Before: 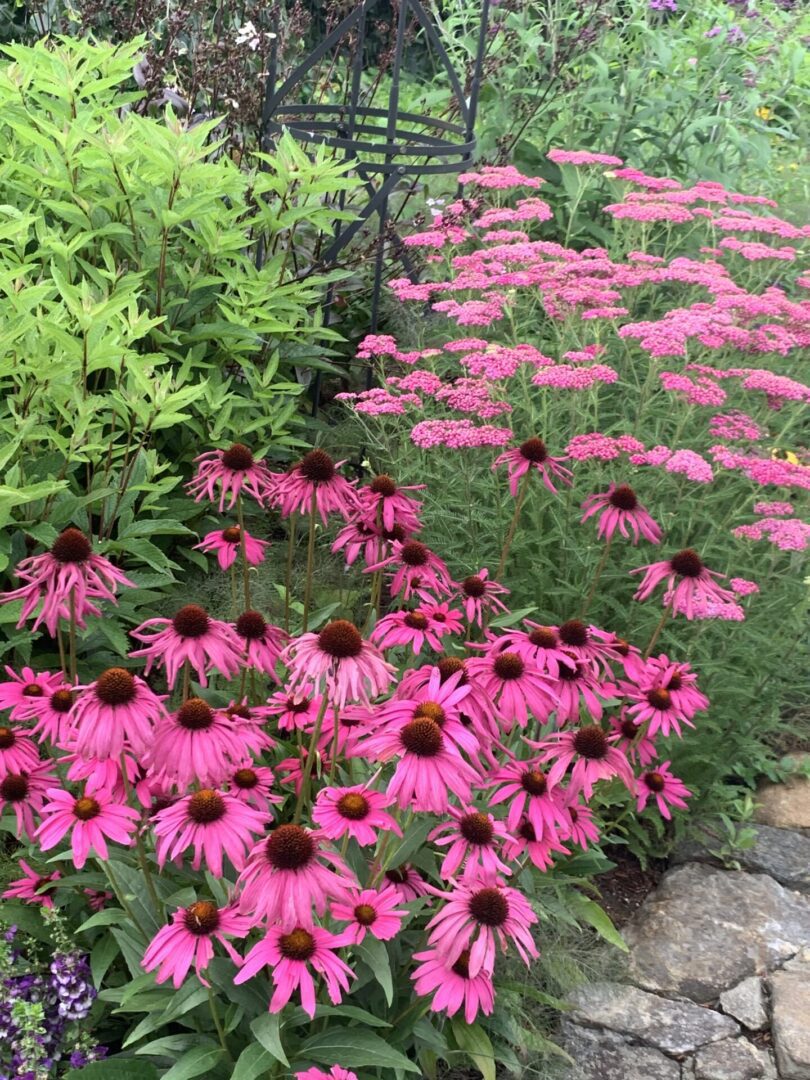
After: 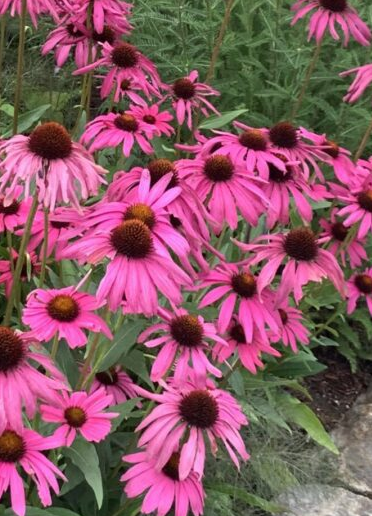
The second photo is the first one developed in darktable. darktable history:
crop: left 35.891%, top 46.201%, right 18.157%, bottom 5.955%
